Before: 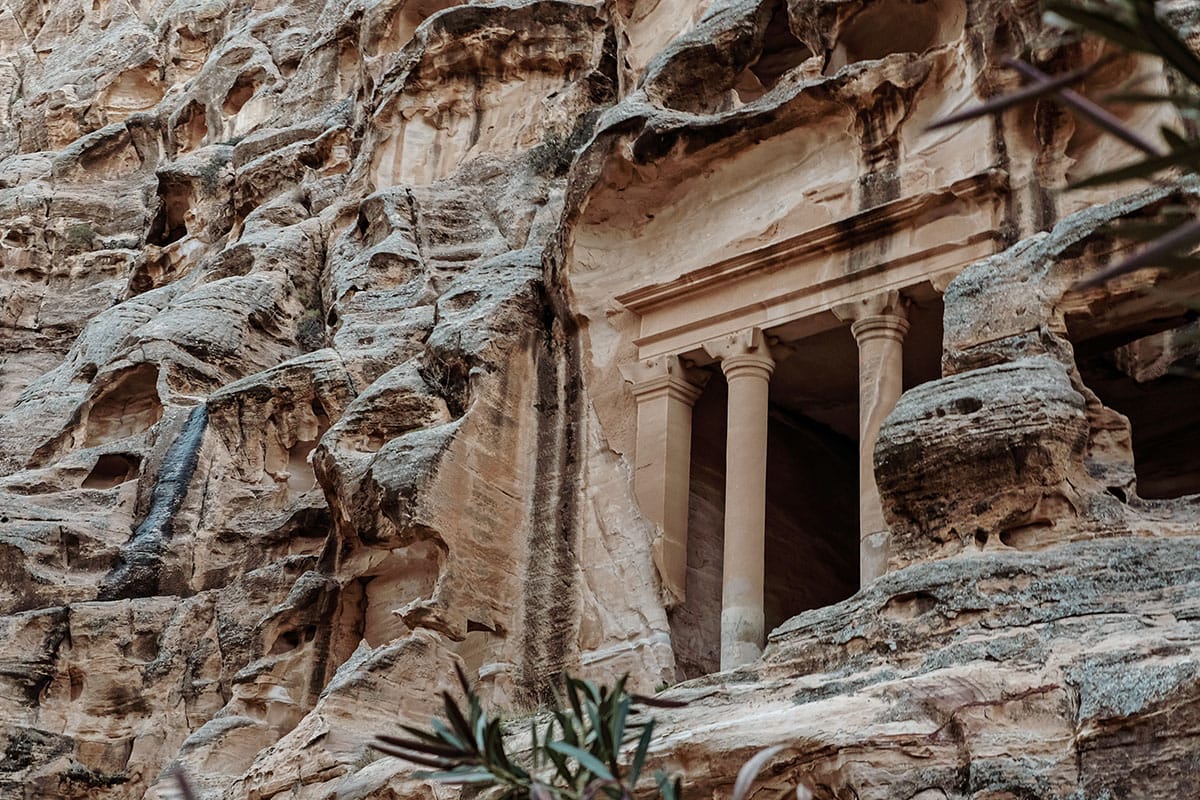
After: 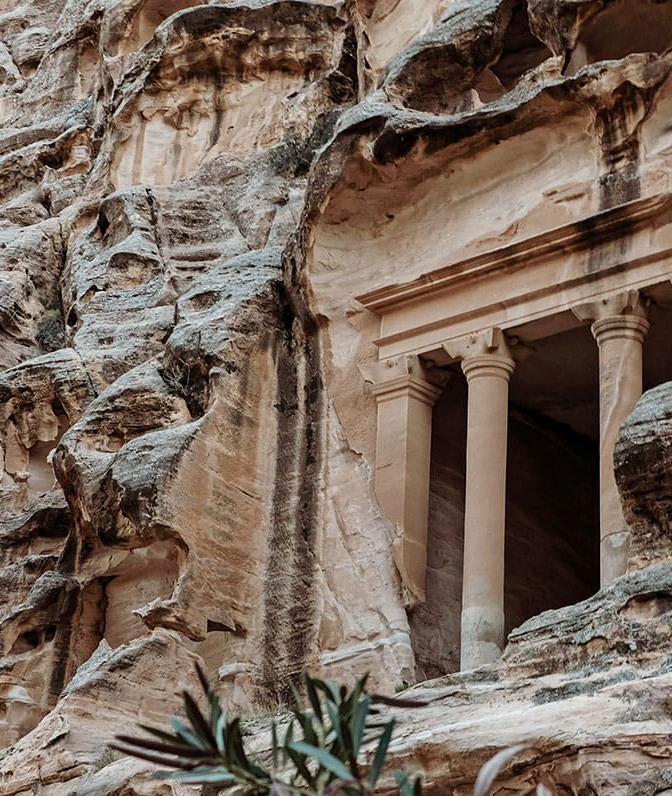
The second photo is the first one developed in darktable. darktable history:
crop: left 21.674%, right 22.086%
base curve: curves: ch0 [(0, 0) (0.472, 0.508) (1, 1)]
